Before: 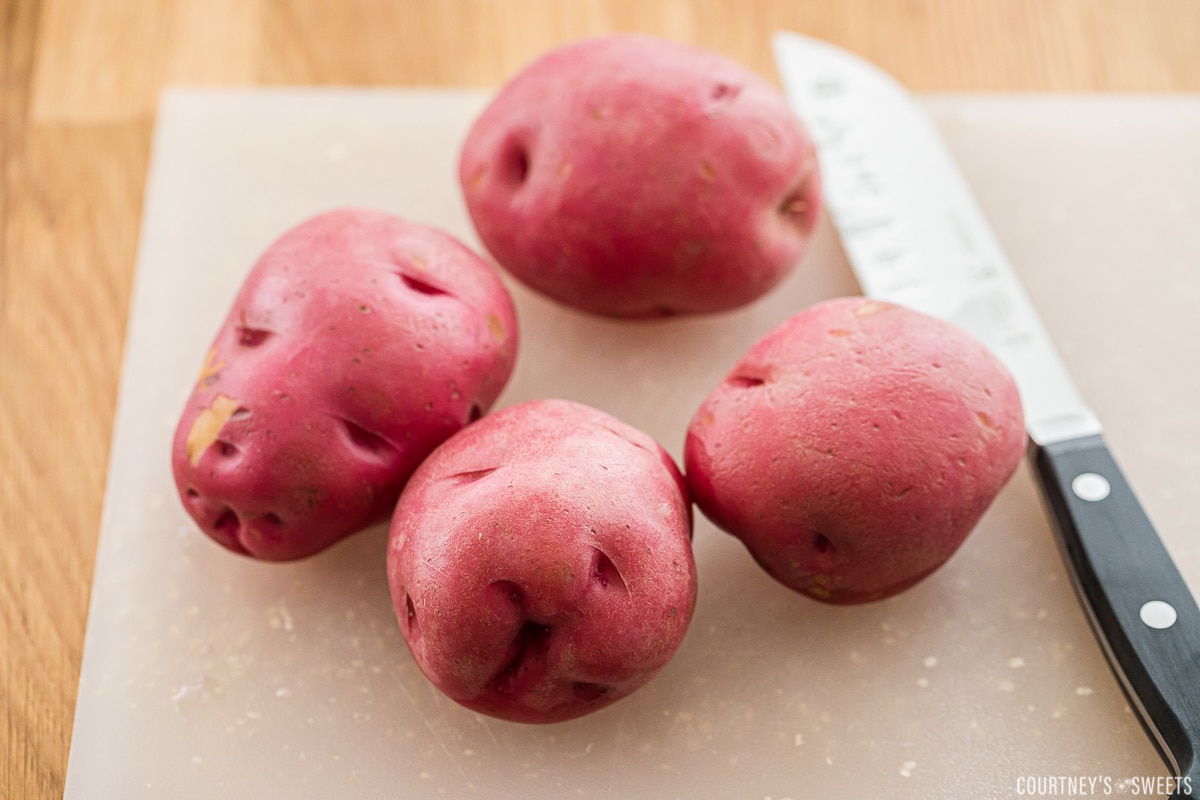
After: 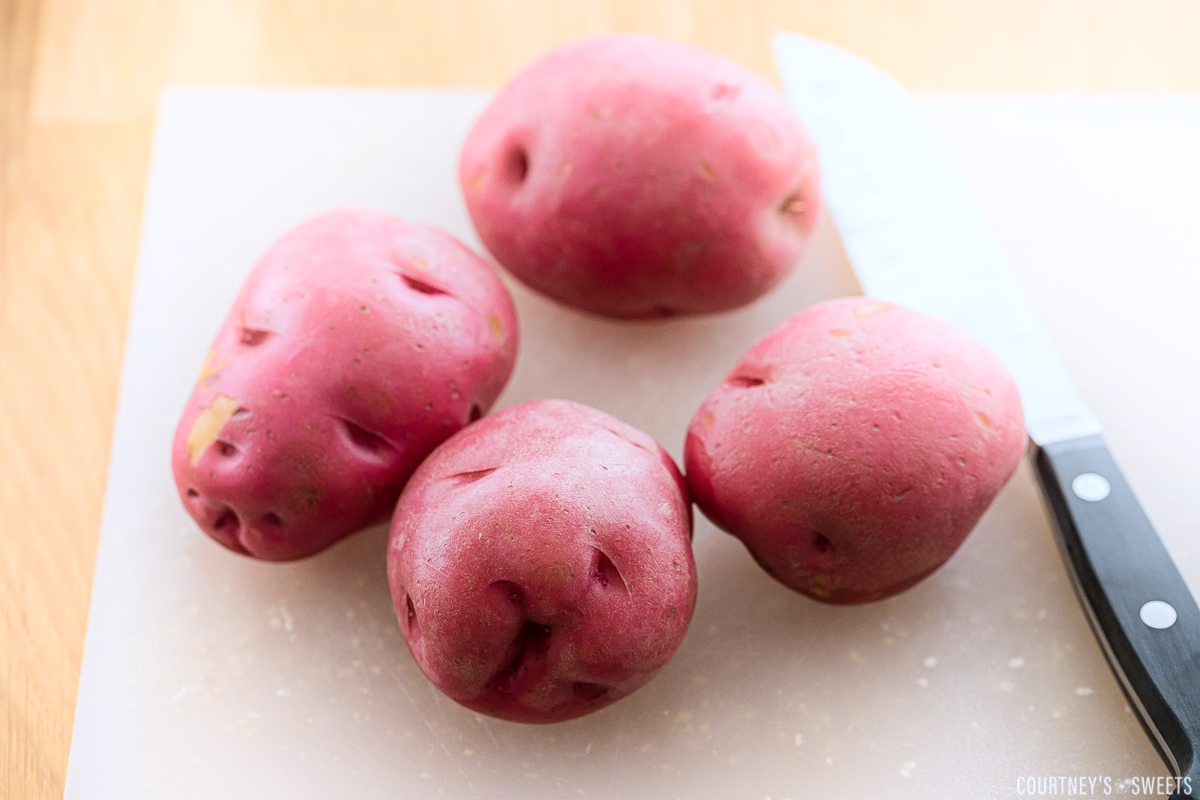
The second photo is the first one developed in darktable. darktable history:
shadows and highlights: shadows -90, highlights 90, soften with gaussian
white balance: red 0.954, blue 1.079
